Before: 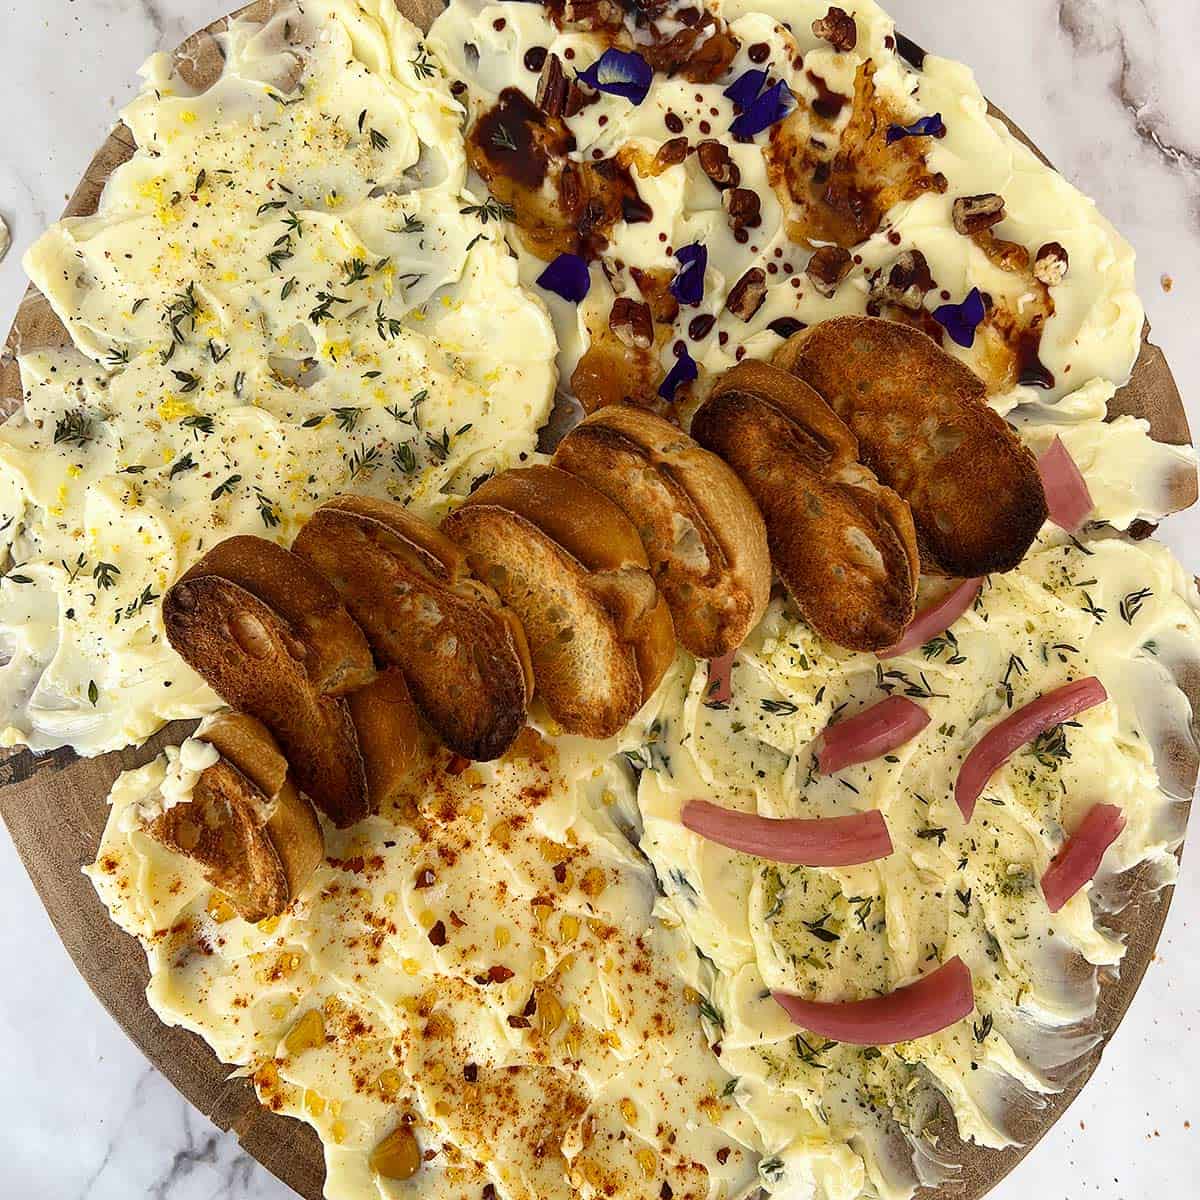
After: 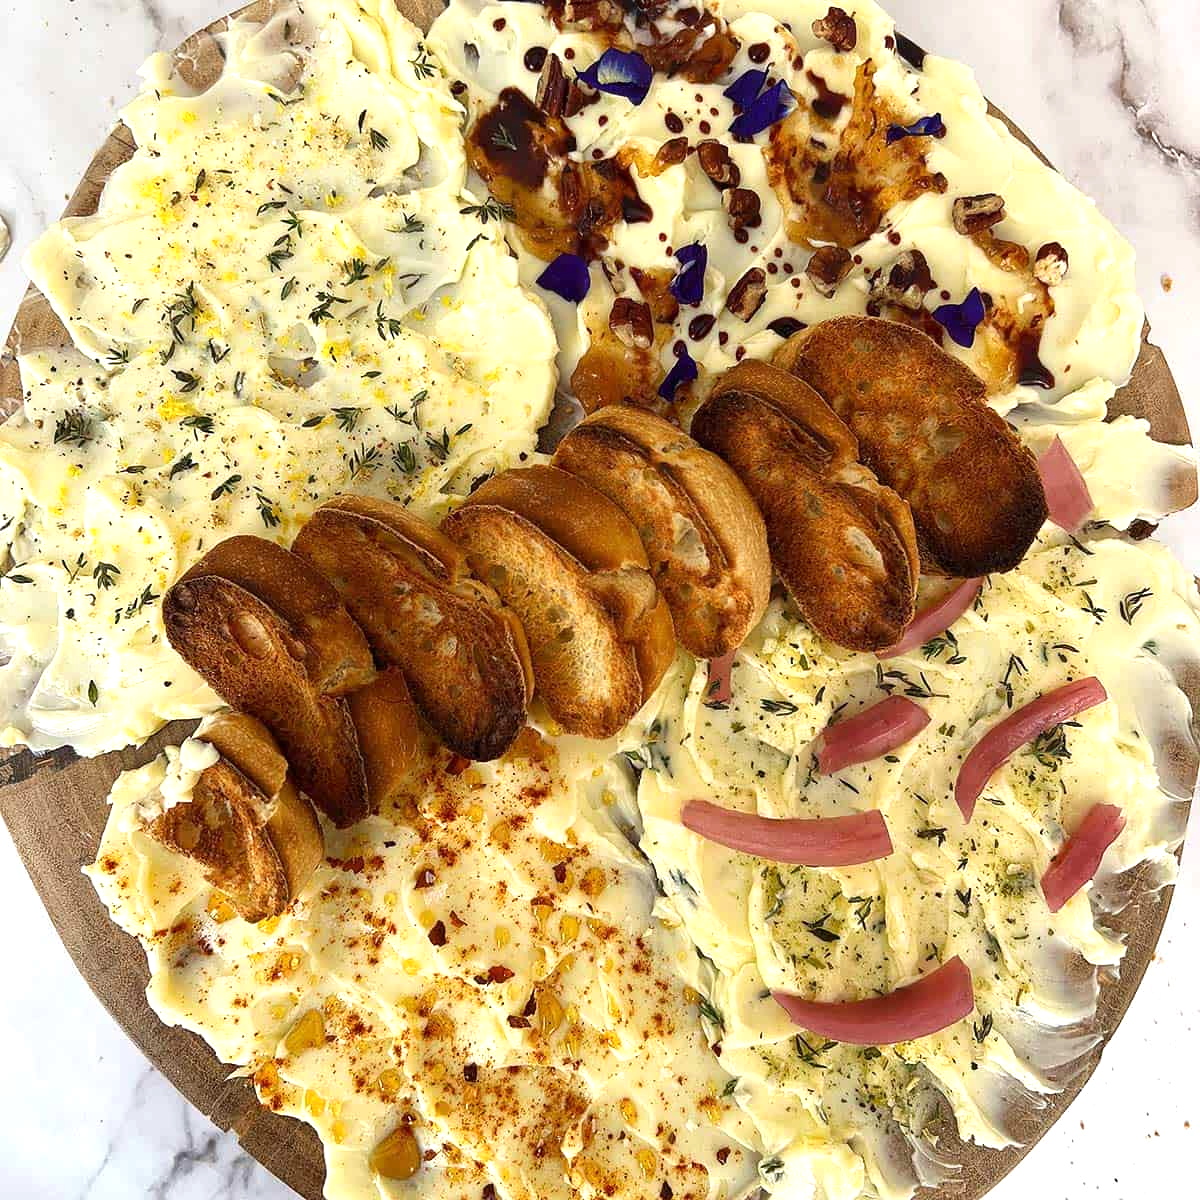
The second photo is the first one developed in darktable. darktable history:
exposure: exposure 0.373 EV, compensate exposure bias true, compensate highlight preservation false
